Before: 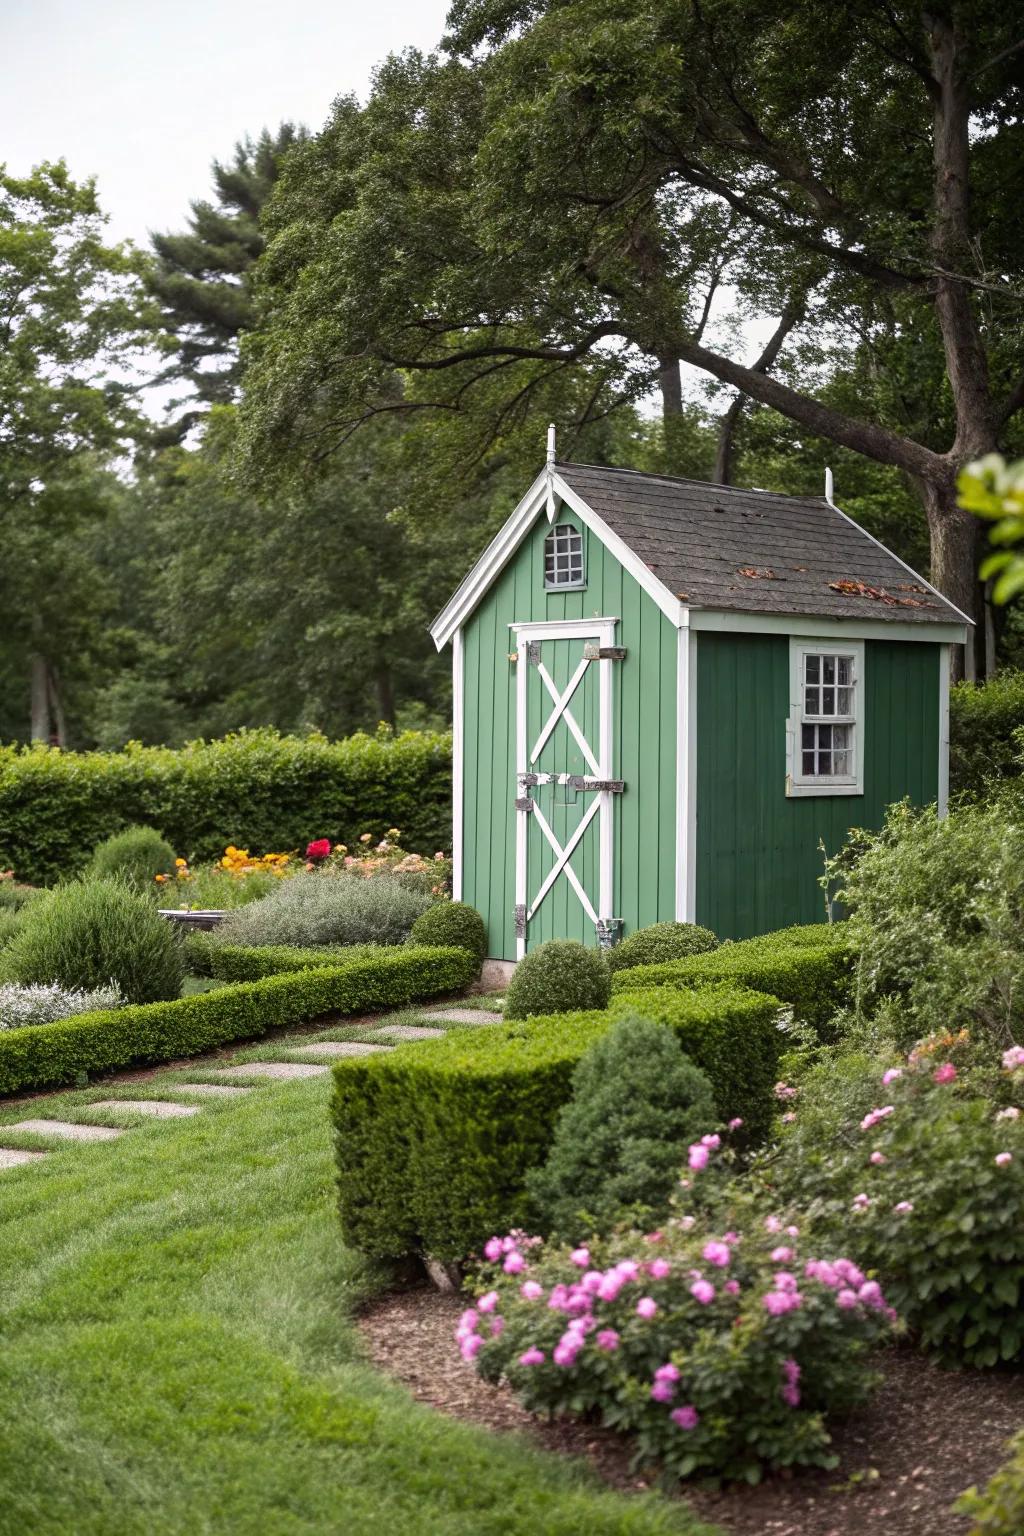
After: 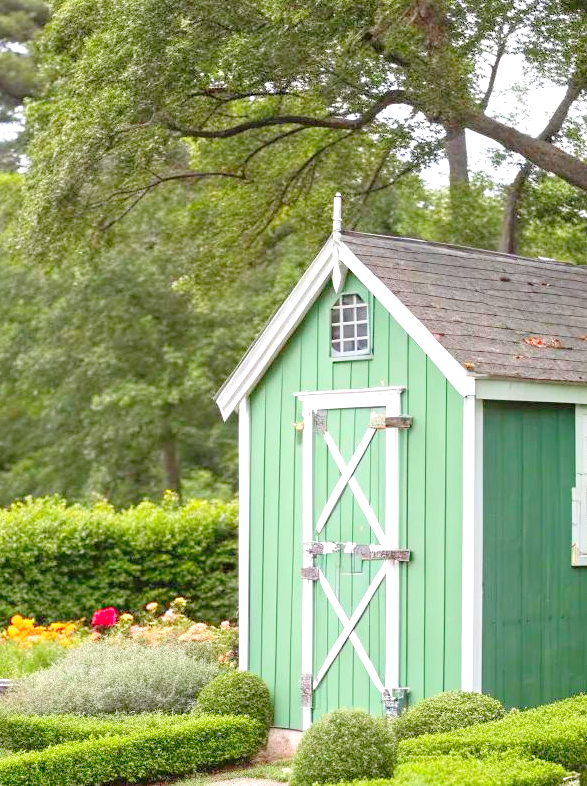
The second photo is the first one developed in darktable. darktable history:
crop: left 20.904%, top 15.101%, right 21.77%, bottom 33.7%
levels: levels [0.008, 0.318, 0.836]
